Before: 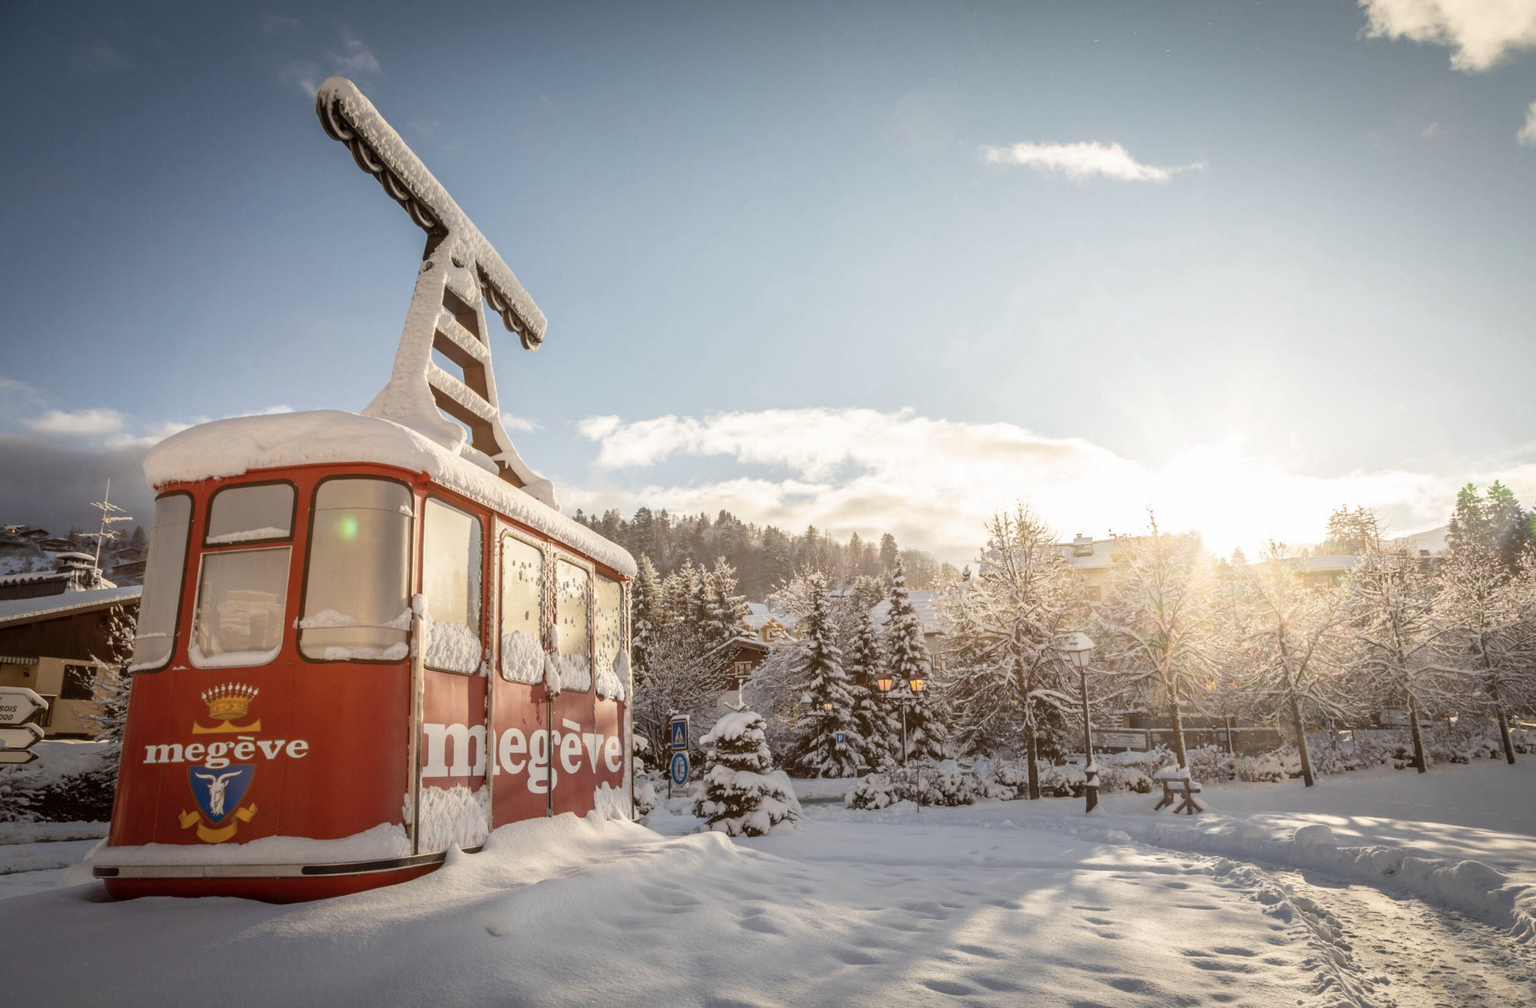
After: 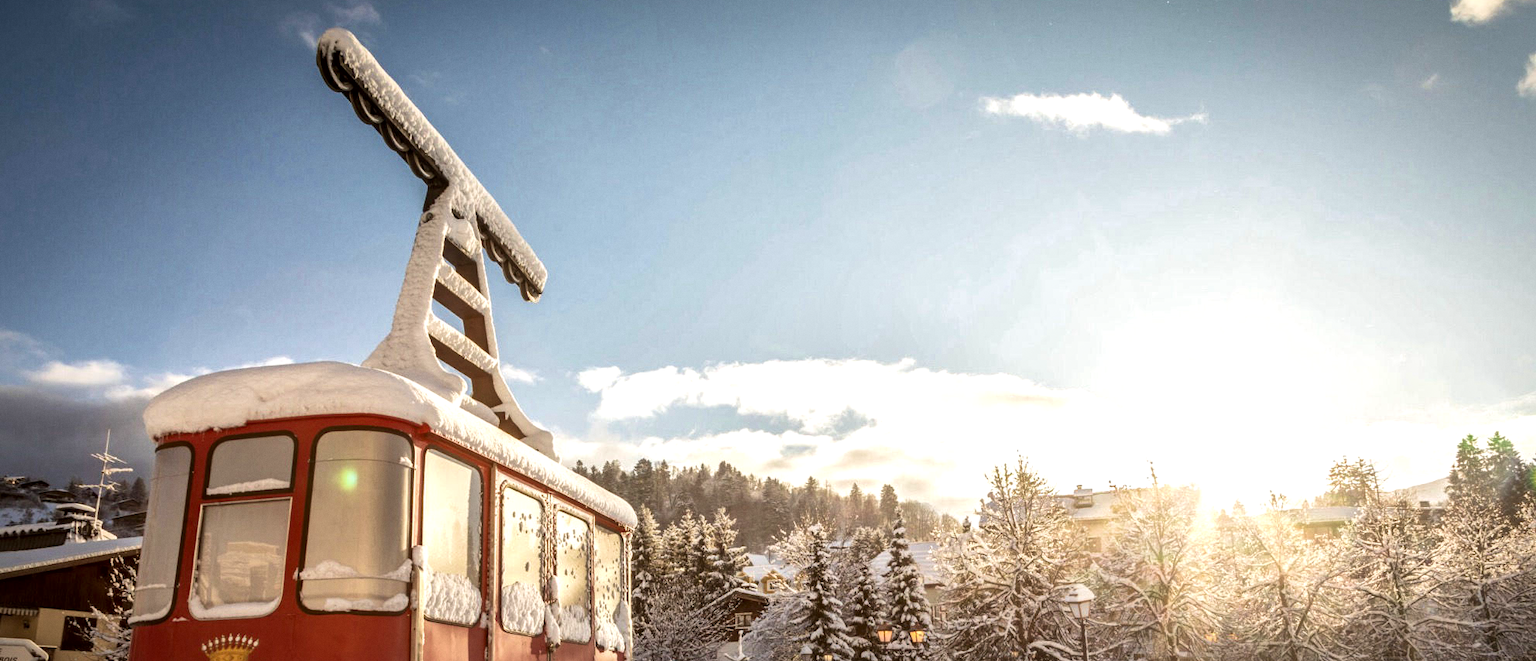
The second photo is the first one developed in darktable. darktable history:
crop and rotate: top 4.848%, bottom 29.503%
local contrast: mode bilateral grid, contrast 20, coarseness 50, detail 171%, midtone range 0.2
color balance: contrast 10%
velvia: on, module defaults
grain: coarseness 0.09 ISO, strength 10%
